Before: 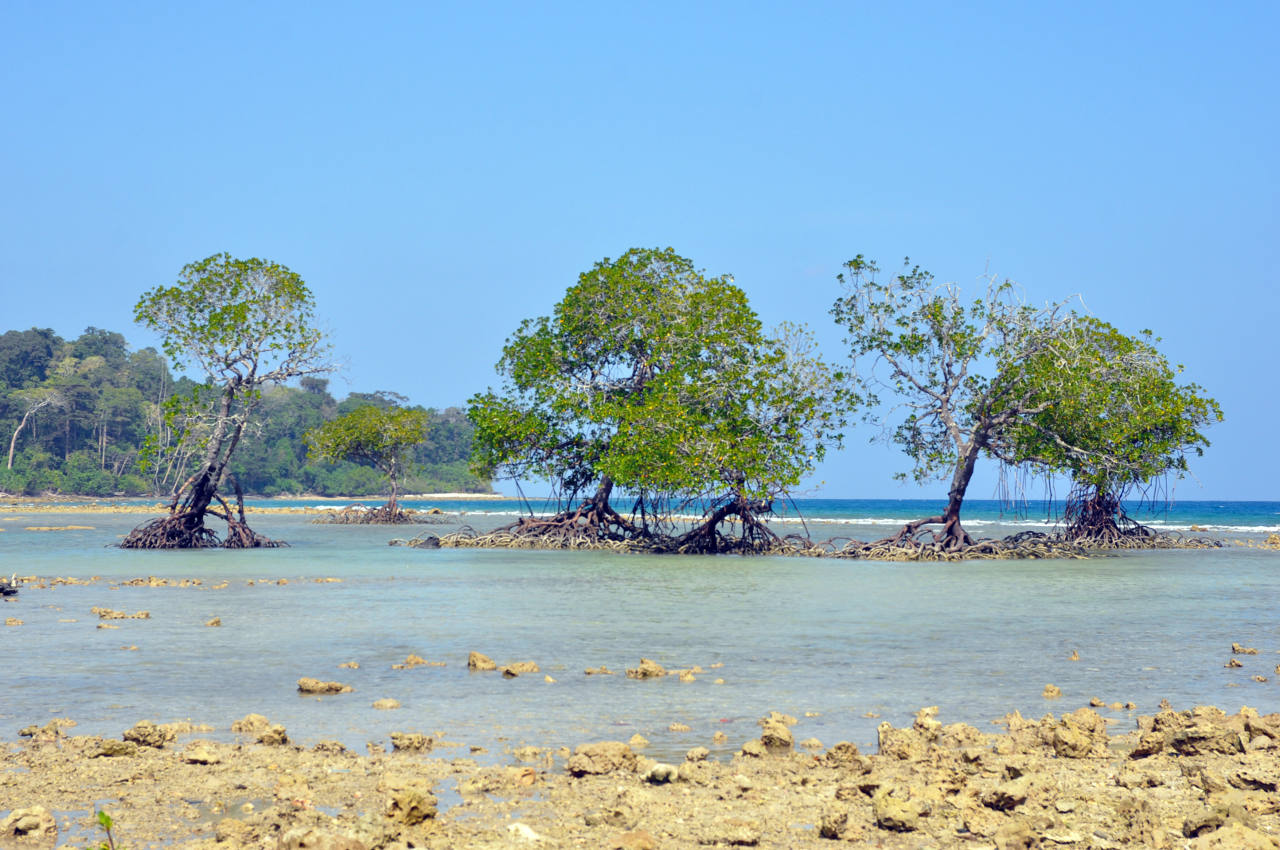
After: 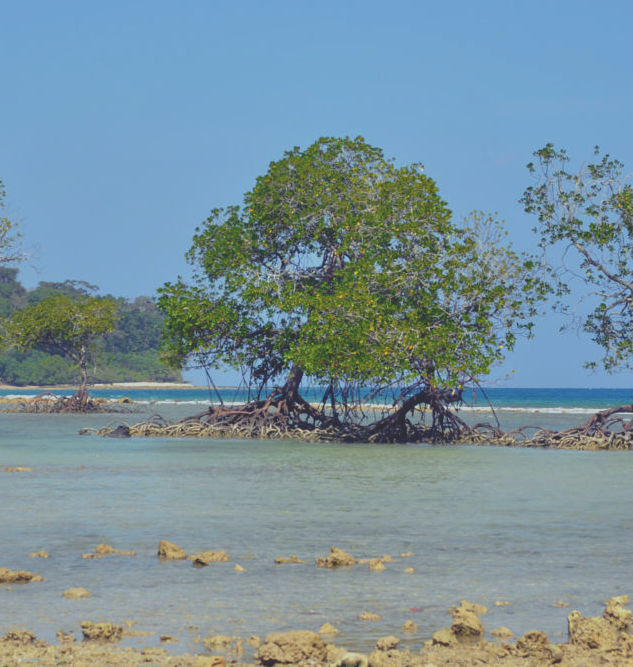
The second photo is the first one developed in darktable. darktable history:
exposure: black level correction -0.038, exposure -0.495 EV, compensate highlight preservation false
crop and rotate: angle 0.017°, left 24.26%, top 13.055%, right 26.193%, bottom 8.328%
shadows and highlights: shadows 25.81, white point adjustment -2.91, highlights -29.85, shadows color adjustment 98.01%, highlights color adjustment 59.46%
